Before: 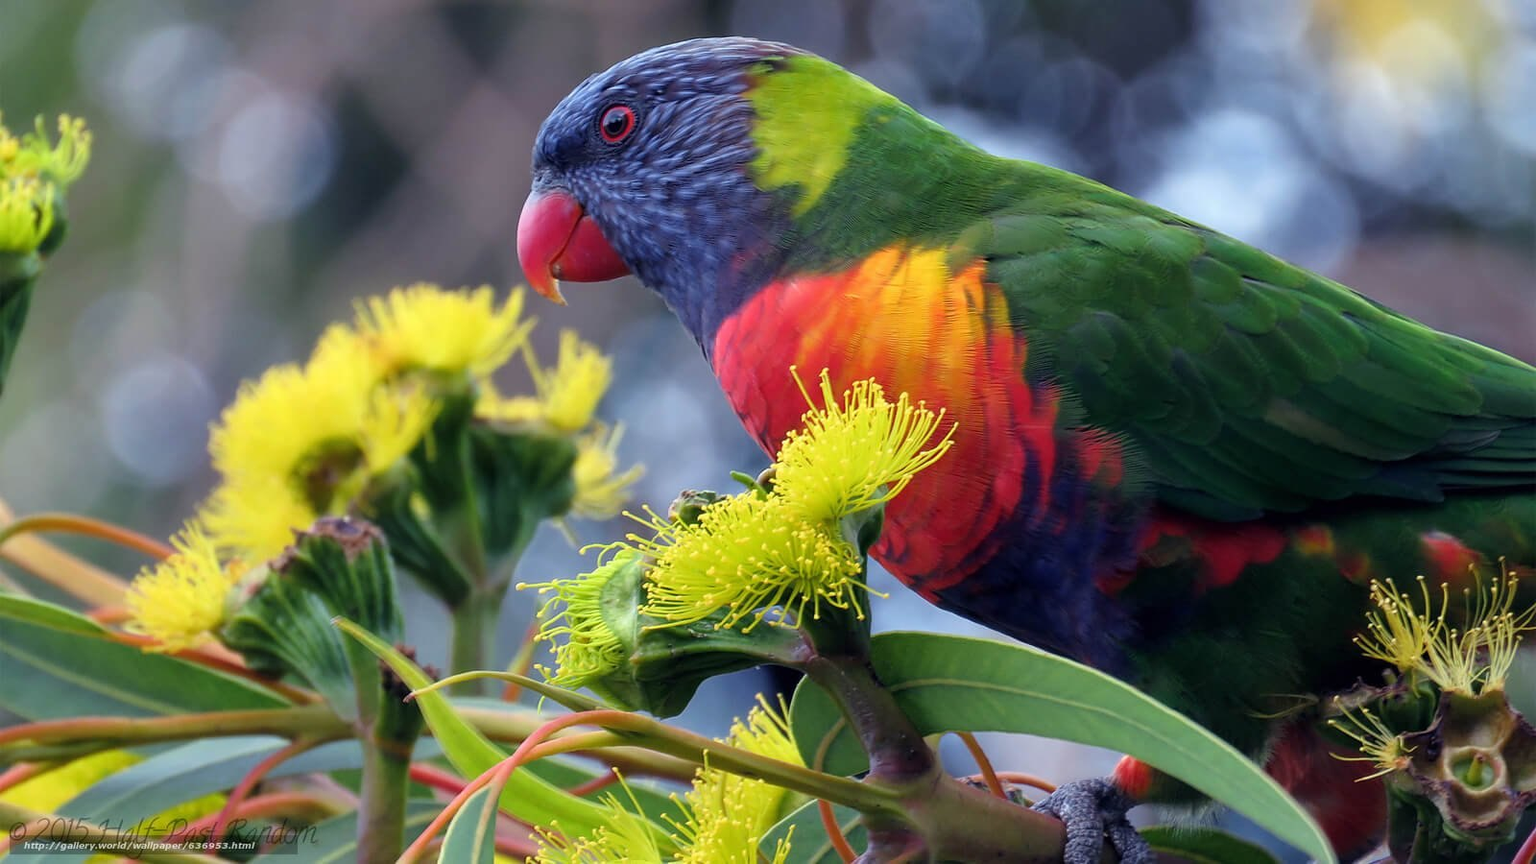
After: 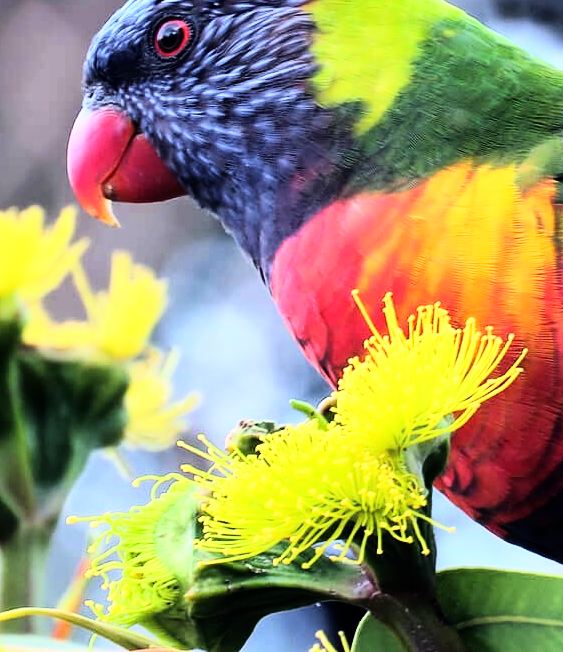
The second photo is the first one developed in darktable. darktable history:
rgb curve: curves: ch0 [(0, 0) (0.21, 0.15) (0.24, 0.21) (0.5, 0.75) (0.75, 0.96) (0.89, 0.99) (1, 1)]; ch1 [(0, 0.02) (0.21, 0.13) (0.25, 0.2) (0.5, 0.67) (0.75, 0.9) (0.89, 0.97) (1, 1)]; ch2 [(0, 0.02) (0.21, 0.13) (0.25, 0.2) (0.5, 0.67) (0.75, 0.9) (0.89, 0.97) (1, 1)], compensate middle gray true
crop and rotate: left 29.476%, top 10.214%, right 35.32%, bottom 17.333%
